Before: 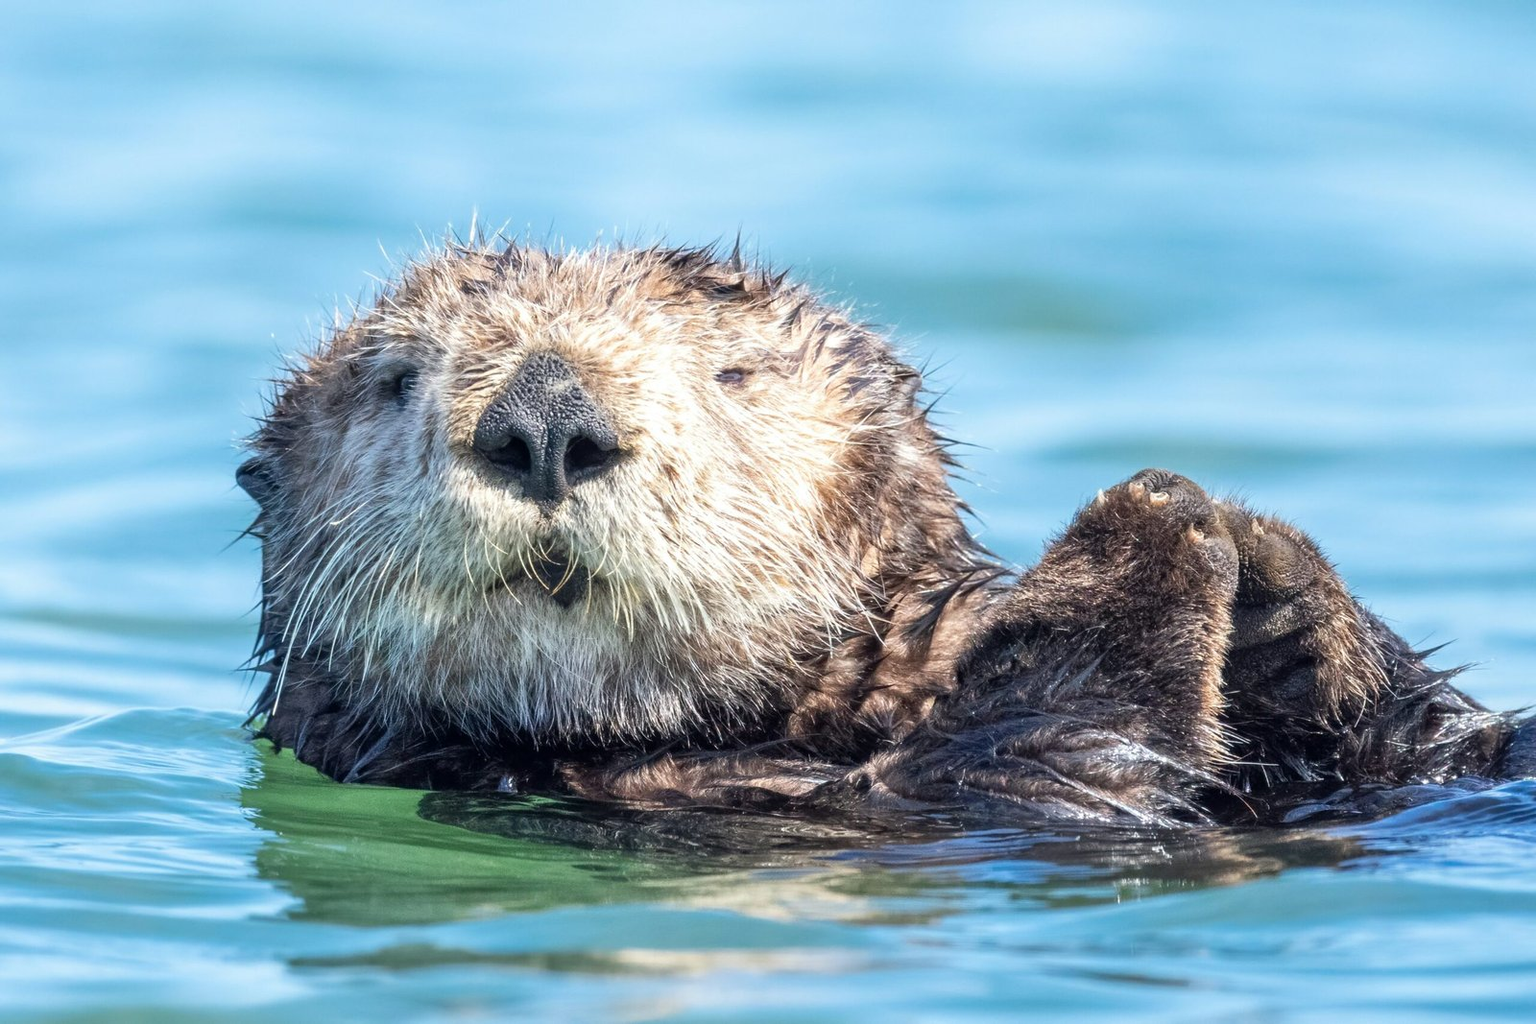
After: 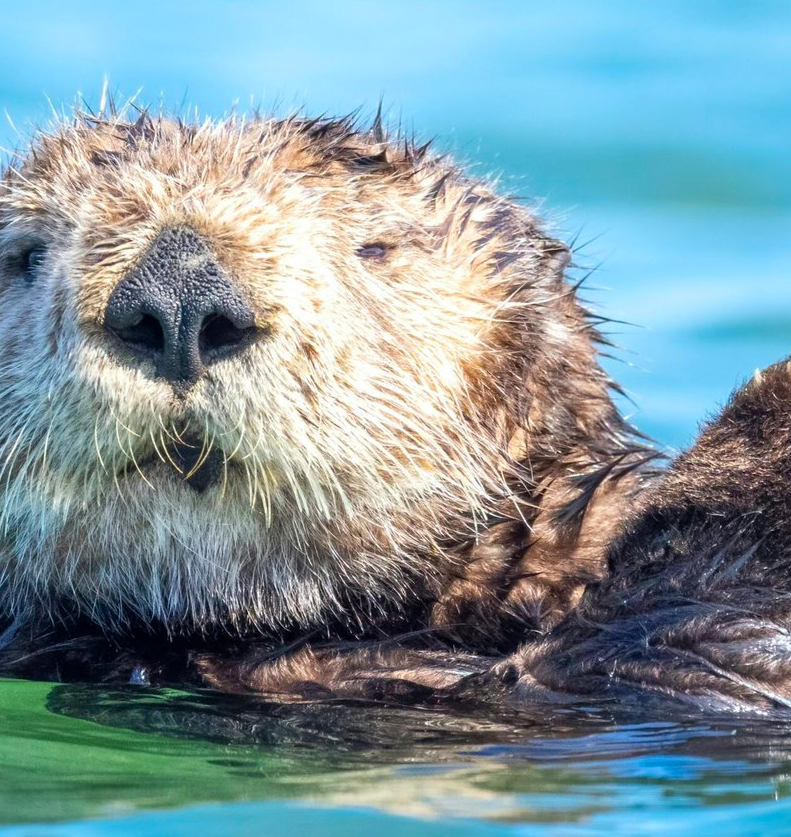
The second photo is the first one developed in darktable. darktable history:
crop and rotate: angle 0.02°, left 24.353%, top 13.219%, right 26.156%, bottom 8.224%
color balance rgb: perceptual saturation grading › global saturation 25%, global vibrance 20%
